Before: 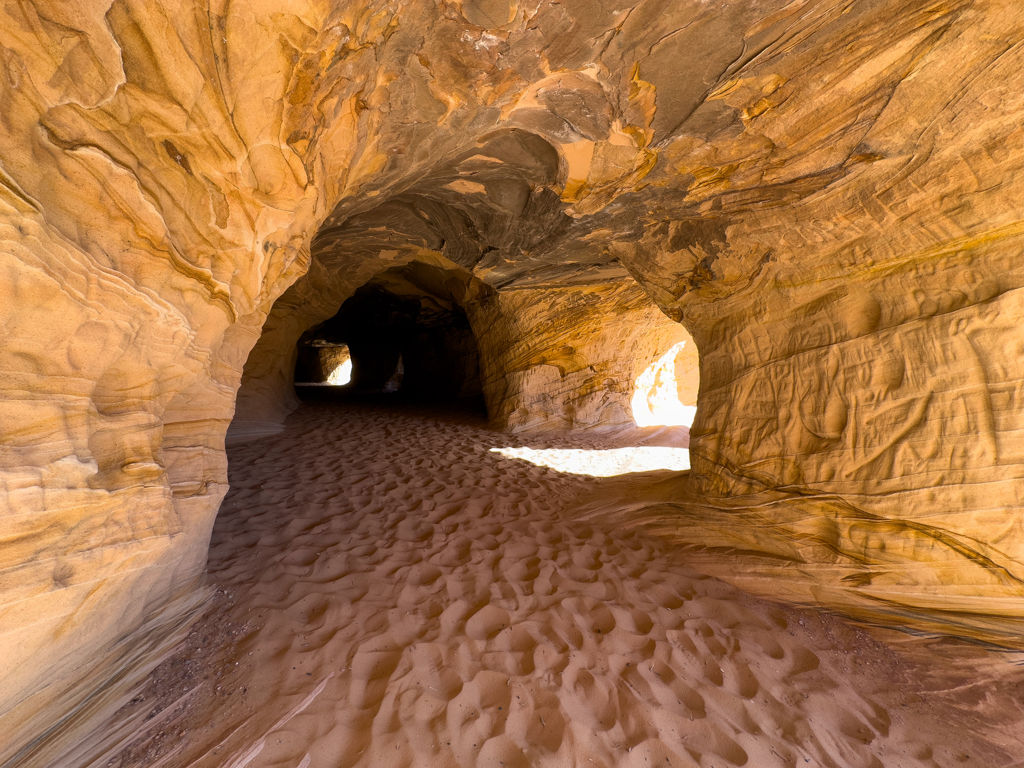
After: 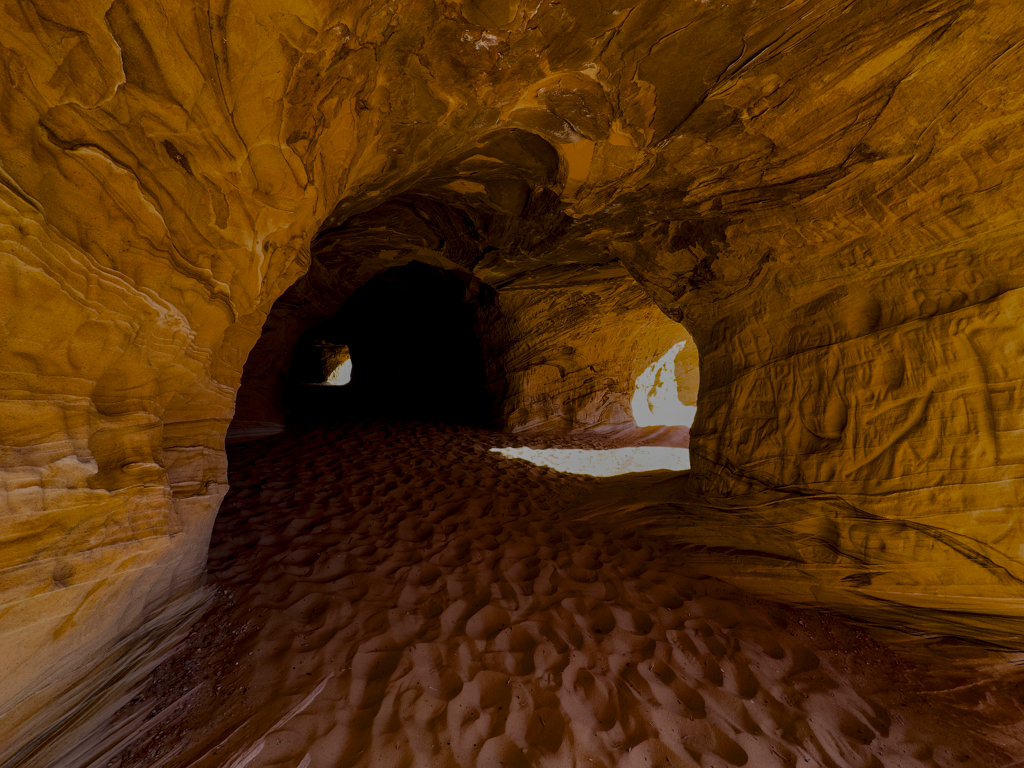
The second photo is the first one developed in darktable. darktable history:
color balance rgb: perceptual saturation grading › global saturation 29.968%, perceptual brilliance grading › highlights 11.386%, global vibrance 6.833%, saturation formula JzAzBz (2021)
exposure: black level correction 0.01, exposure 0.006 EV, compensate highlight preservation false
local contrast: on, module defaults
tone equalizer: -8 EV -1.99 EV, -7 EV -1.98 EV, -6 EV -2 EV, -5 EV -1.97 EV, -4 EV -1.96 EV, -3 EV -1.97 EV, -2 EV -1.98 EV, -1 EV -1.63 EV, +0 EV -1.98 EV
